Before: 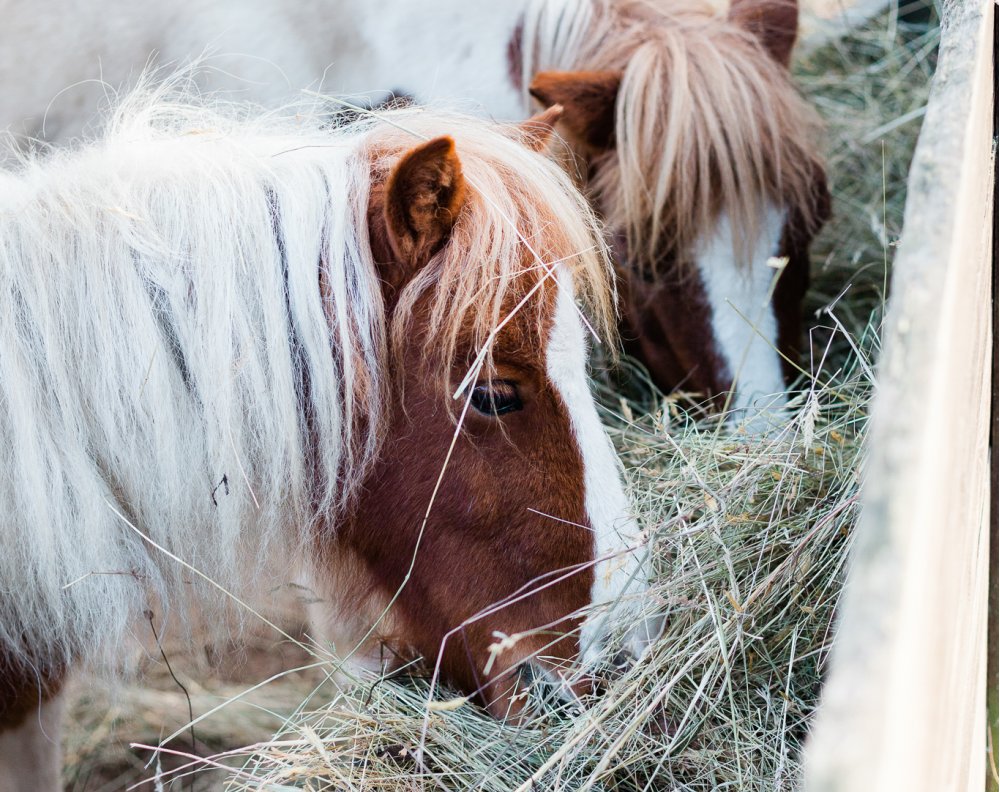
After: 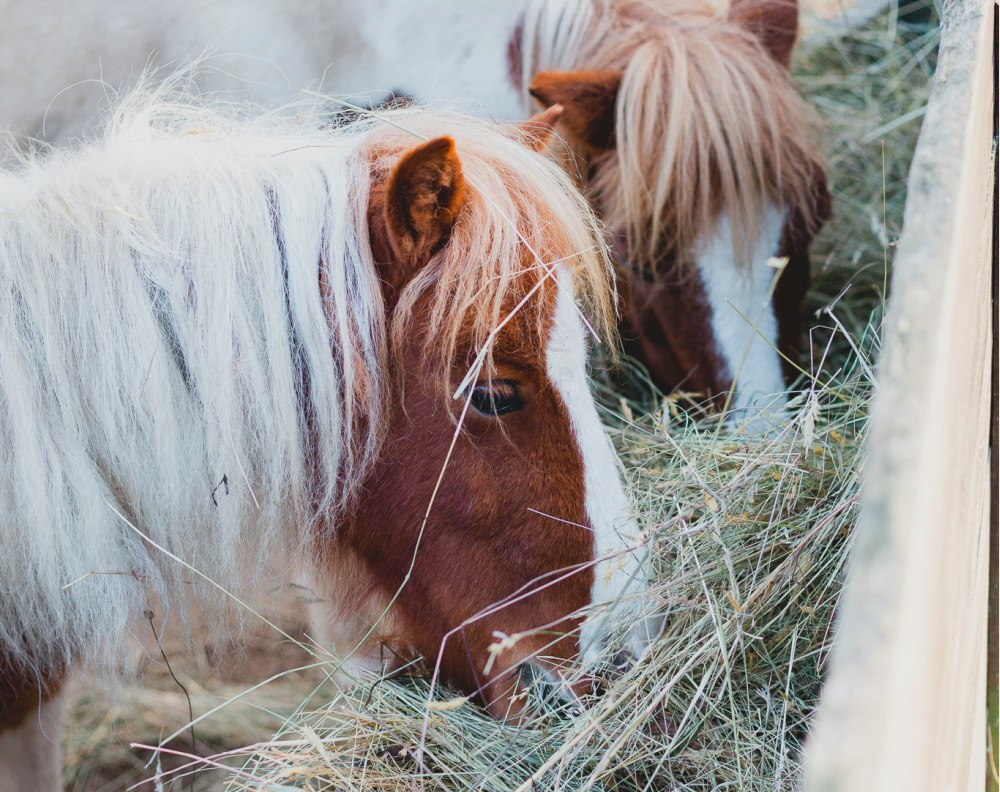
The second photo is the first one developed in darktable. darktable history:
lowpass: radius 0.1, contrast 0.85, saturation 1.1, unbound 0
